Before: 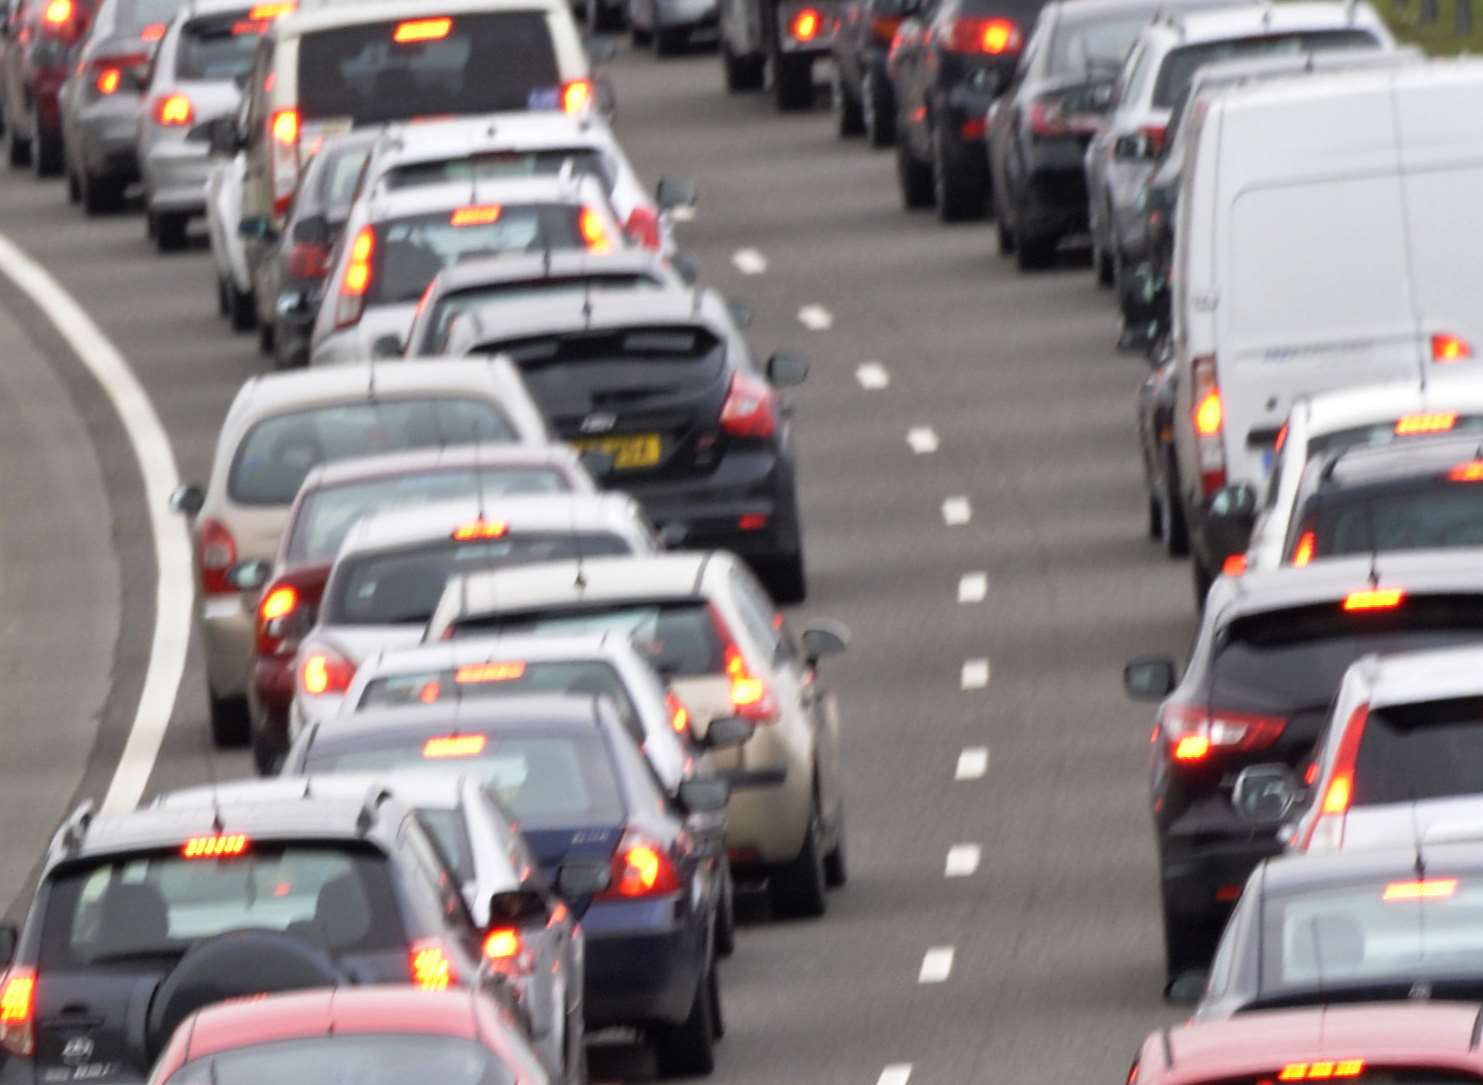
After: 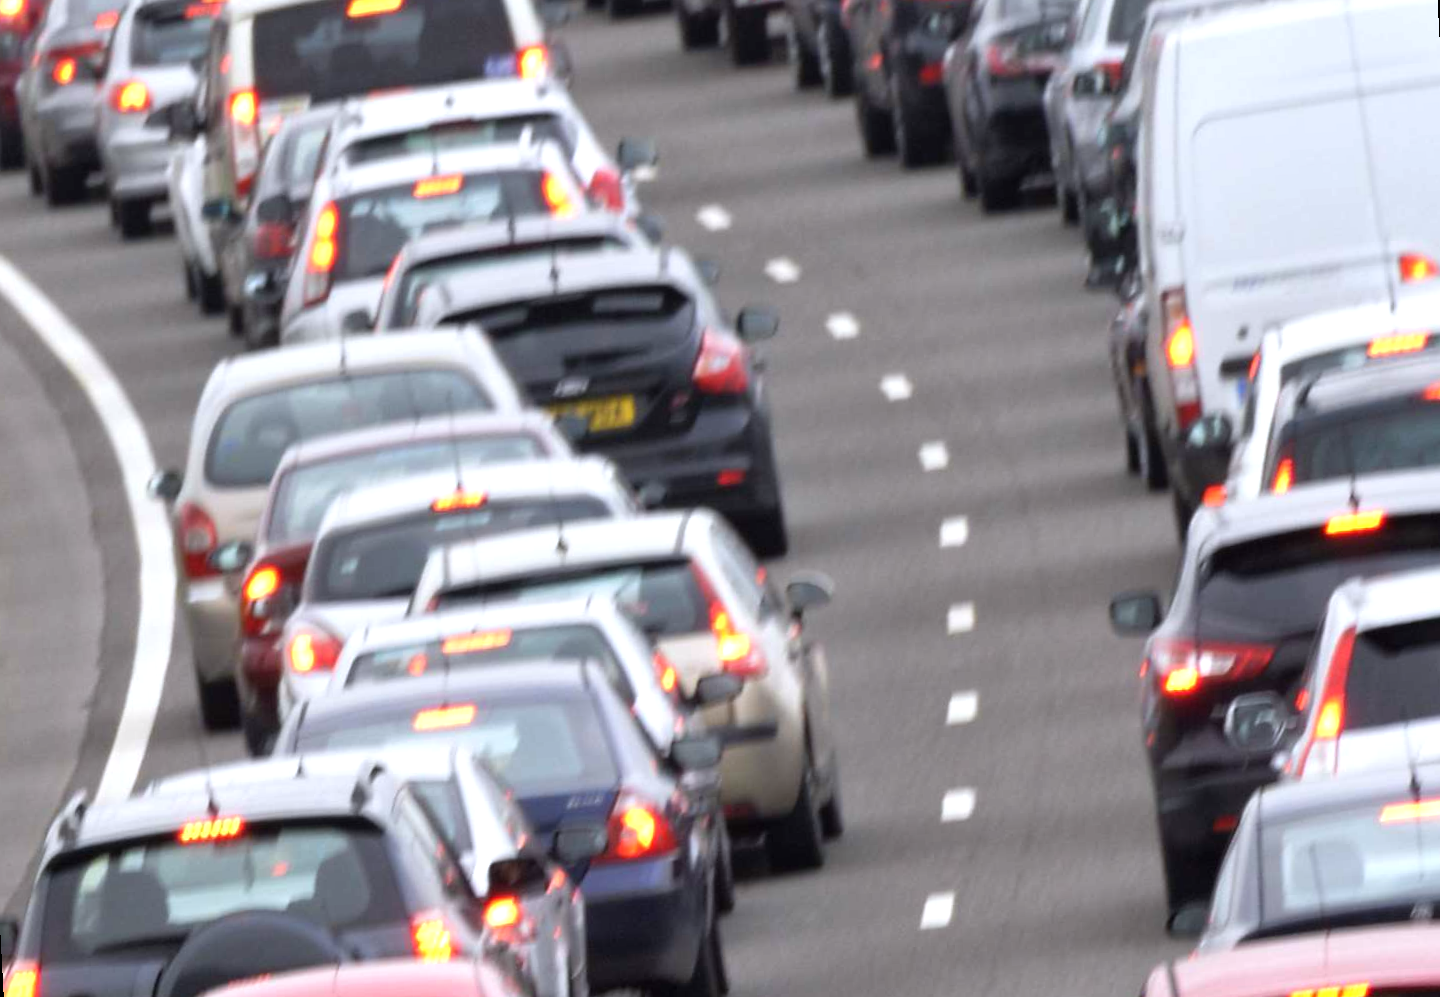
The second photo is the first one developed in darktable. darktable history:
exposure: exposure 0.3 EV, compensate highlight preservation false
rotate and perspective: rotation -3°, crop left 0.031, crop right 0.968, crop top 0.07, crop bottom 0.93
white balance: red 0.974, blue 1.044
